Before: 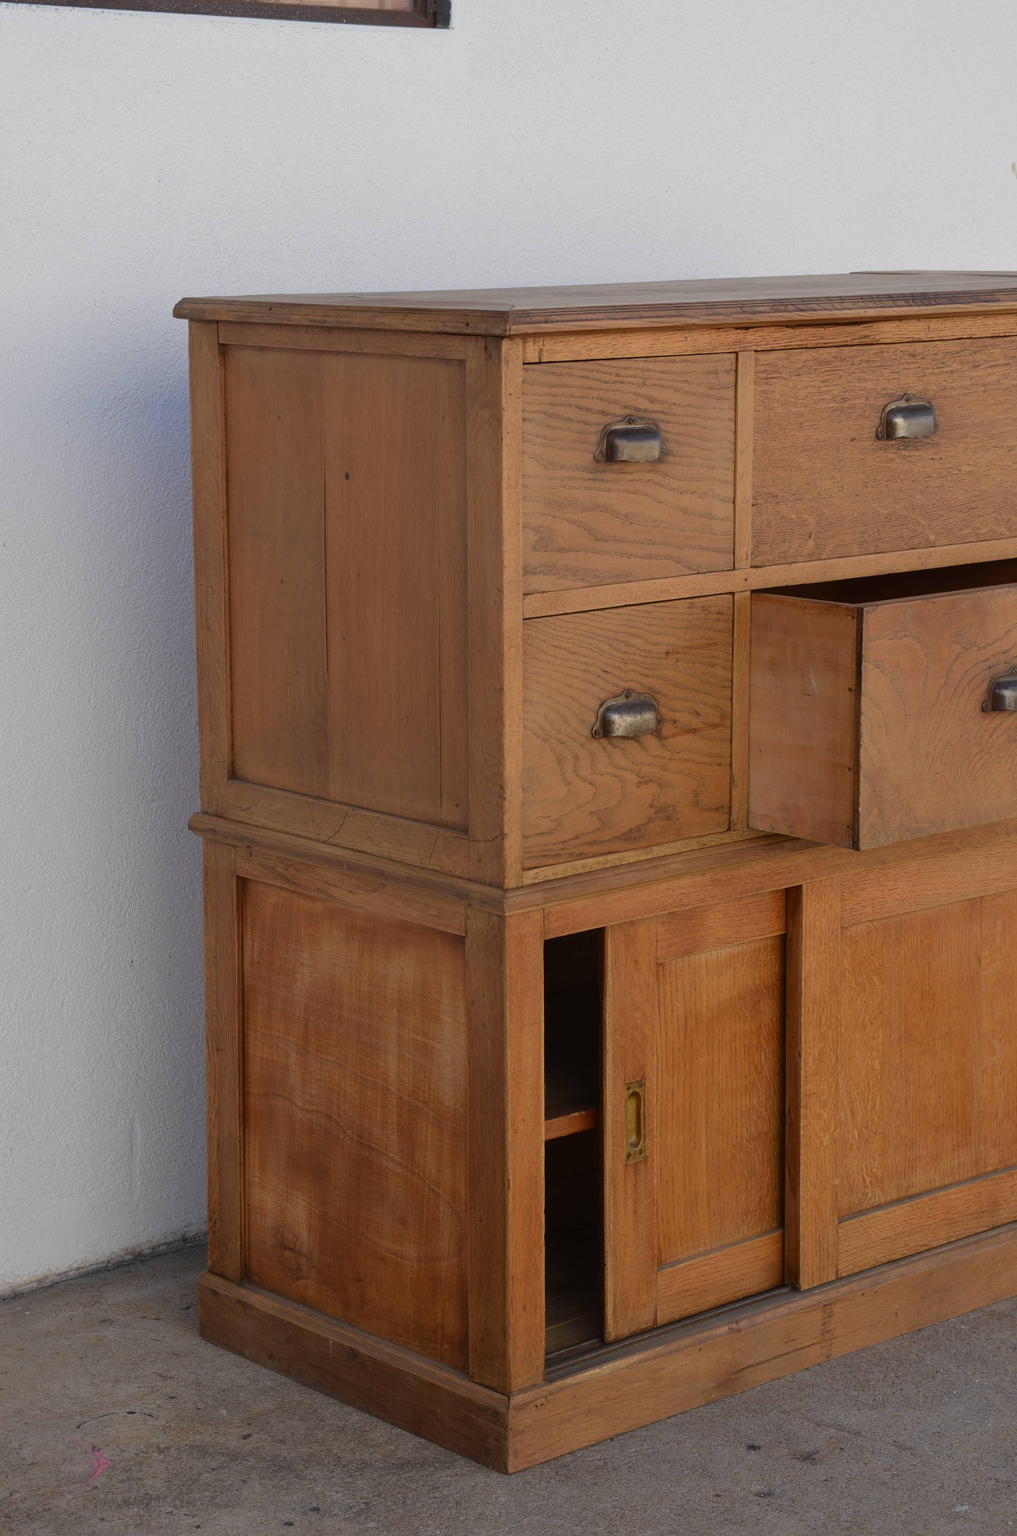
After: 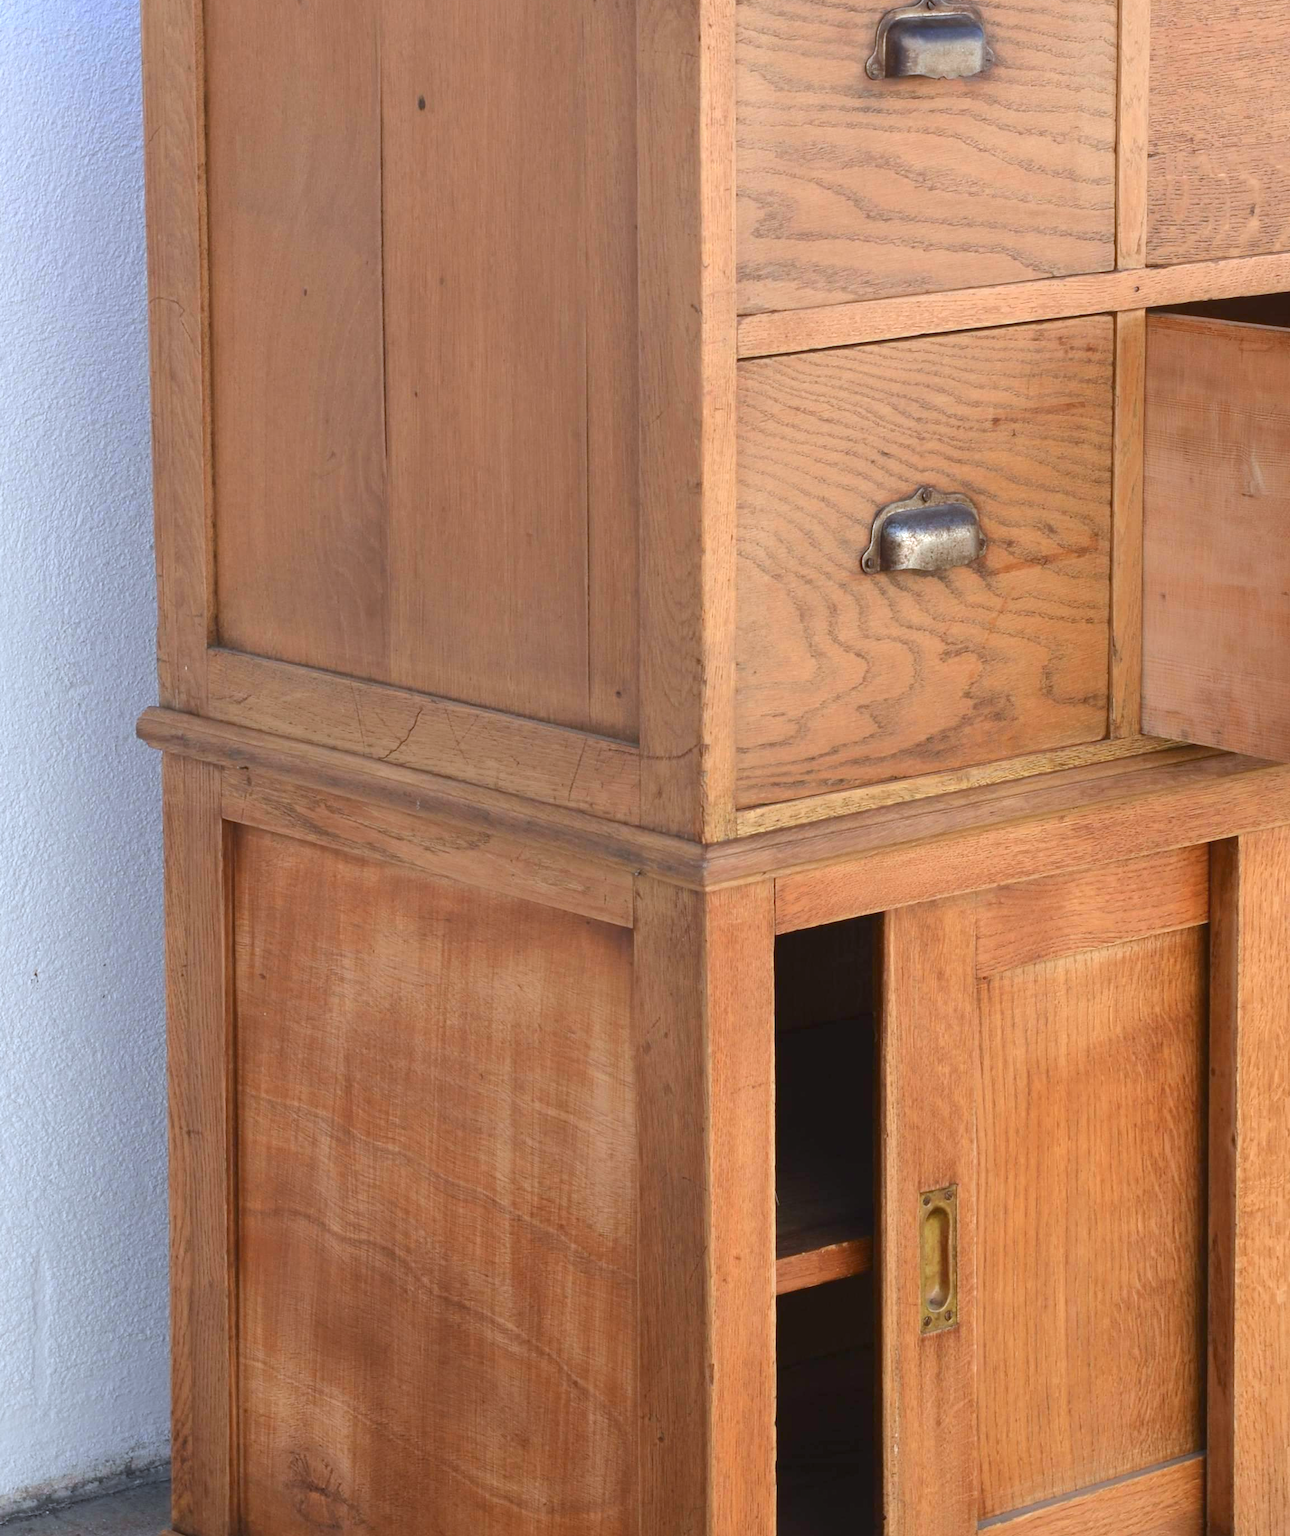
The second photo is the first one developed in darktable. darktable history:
crop: left 11.035%, top 27.255%, right 18.236%, bottom 16.964%
exposure: black level correction 0, exposure 1.2 EV, compensate highlight preservation false
color calibration: x 0.37, y 0.382, temperature 4315.74 K
